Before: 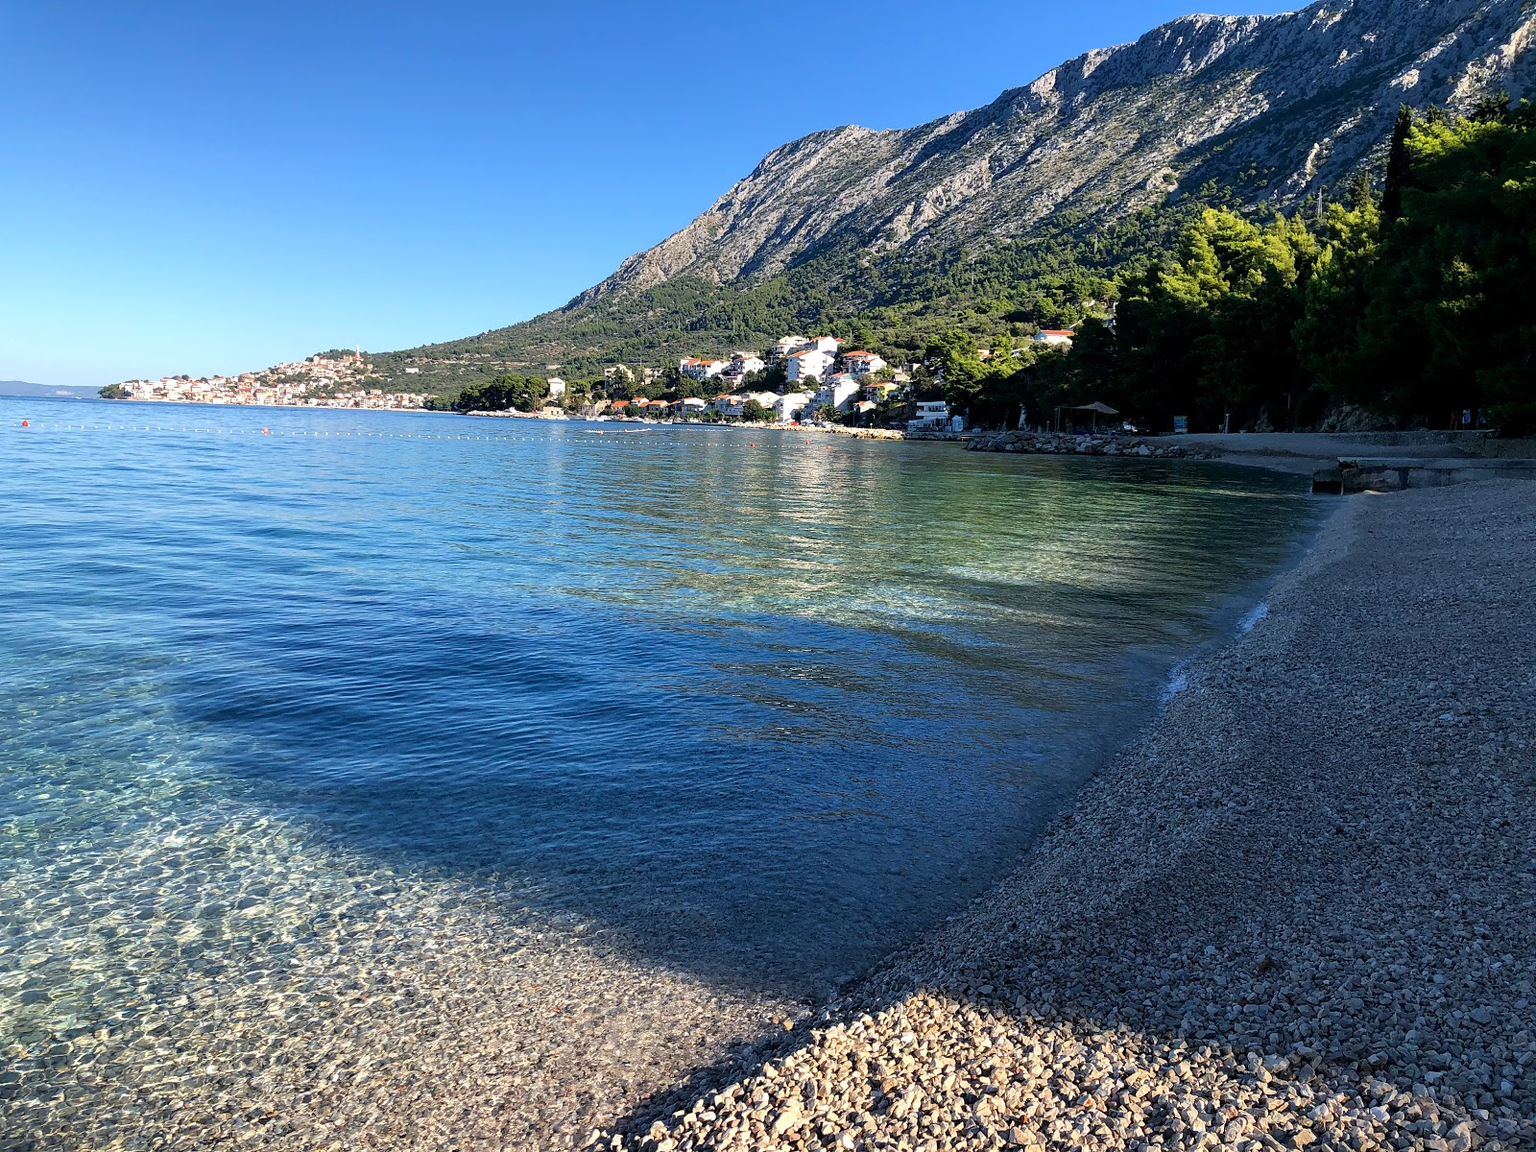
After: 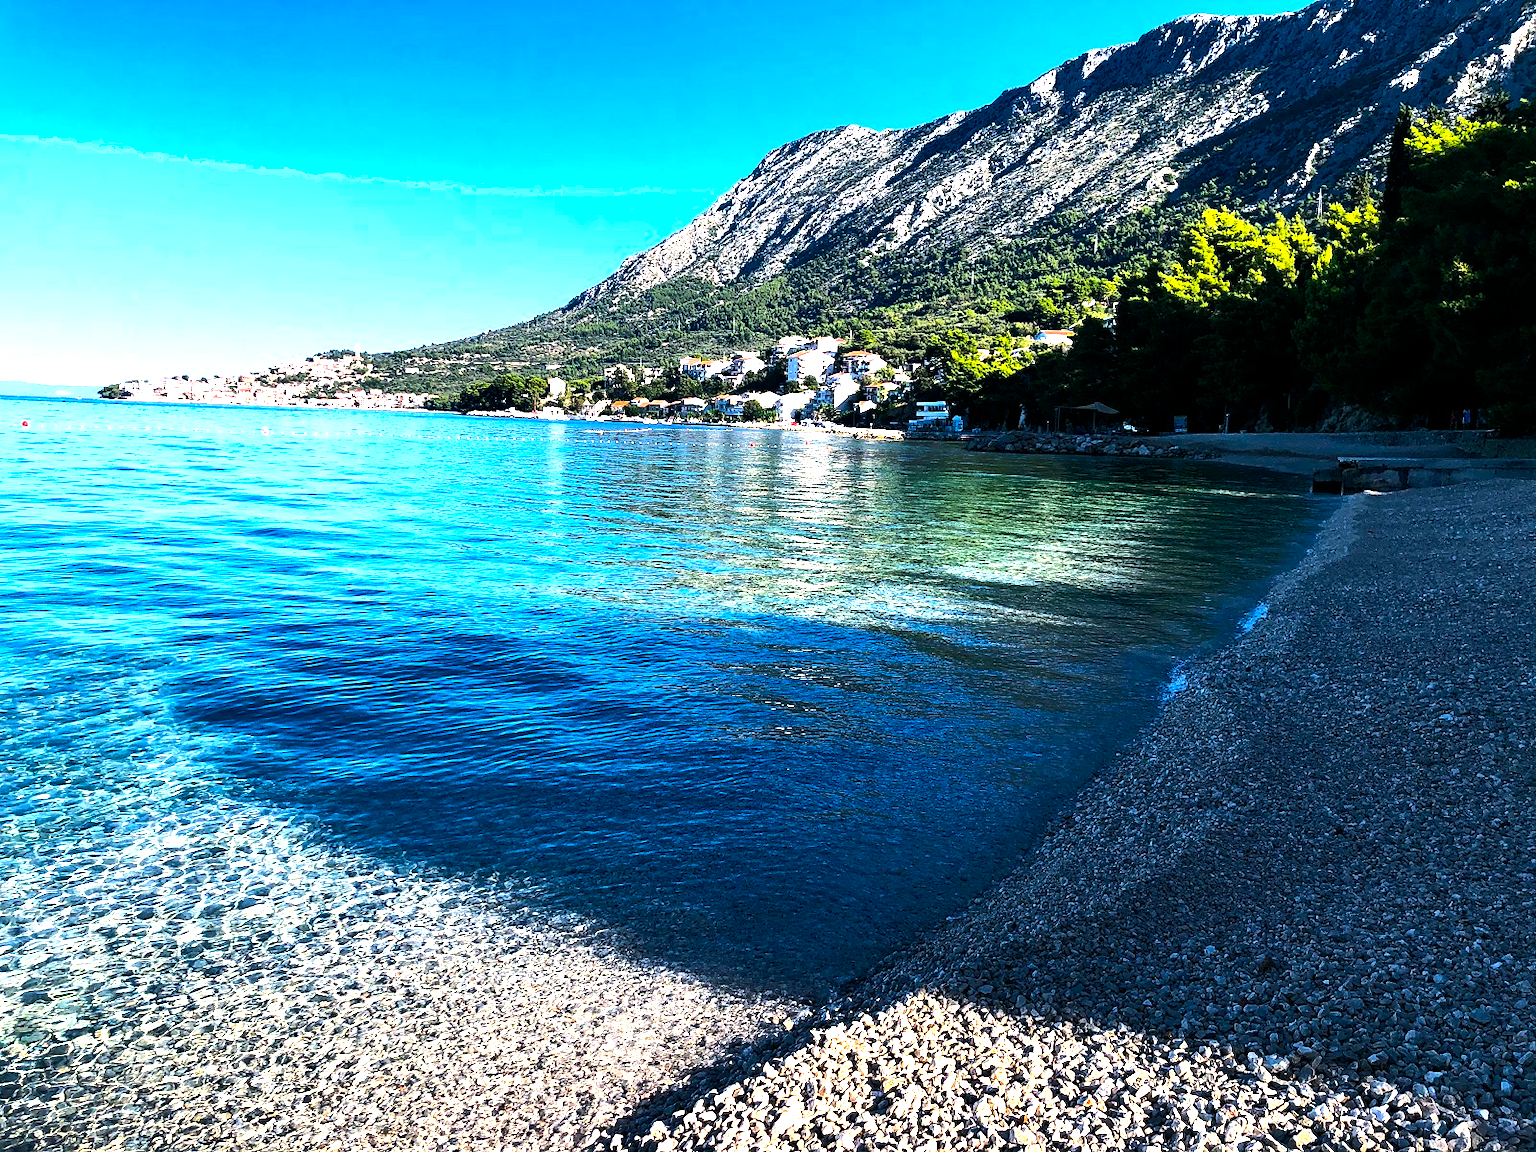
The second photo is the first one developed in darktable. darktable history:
shadows and highlights: radius 125.95, shadows 30.31, highlights -30.55, low approximation 0.01, soften with gaussian
color balance rgb: power › luminance -7.534%, power › chroma 1.092%, power › hue 216.97°, highlights gain › luminance 17.013%, highlights gain › chroma 2.849%, highlights gain › hue 258.9°, perceptual saturation grading › global saturation 36.312%, perceptual brilliance grading › highlights 1.815%, perceptual brilliance grading › mid-tones -49.665%, perceptual brilliance grading › shadows -49.717%, global vibrance 20%
exposure: black level correction 0, exposure 1.2 EV, compensate exposure bias true, compensate highlight preservation false
